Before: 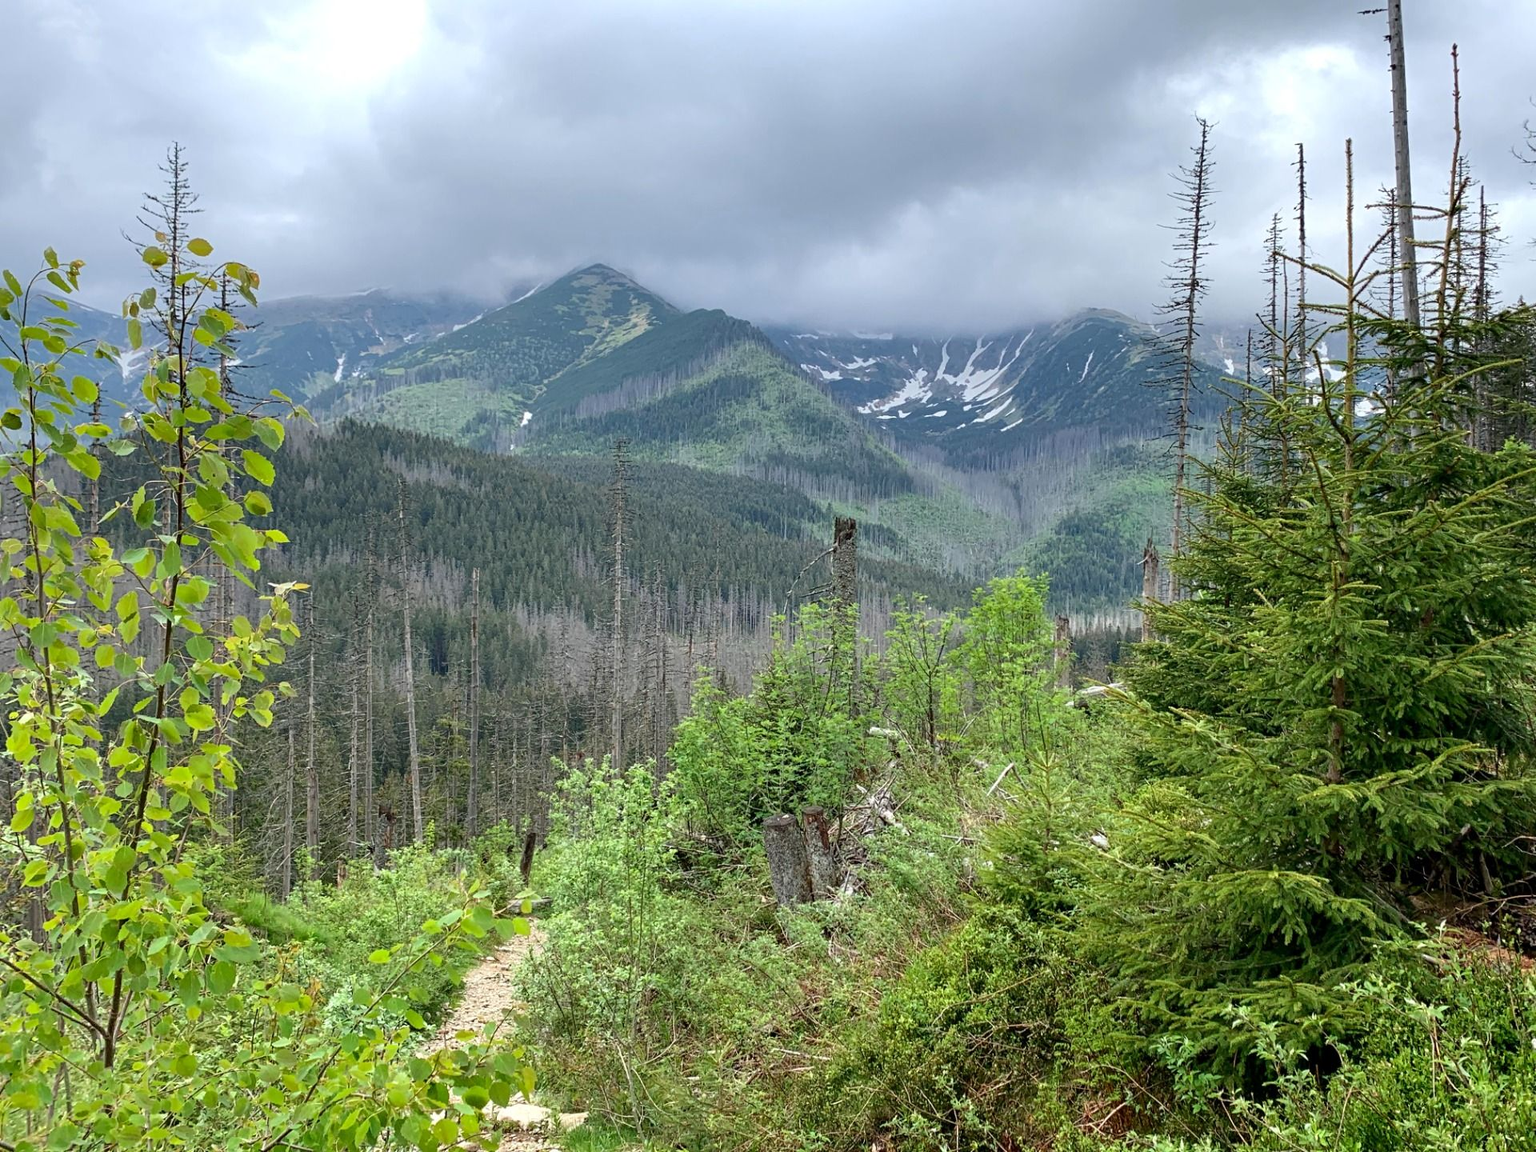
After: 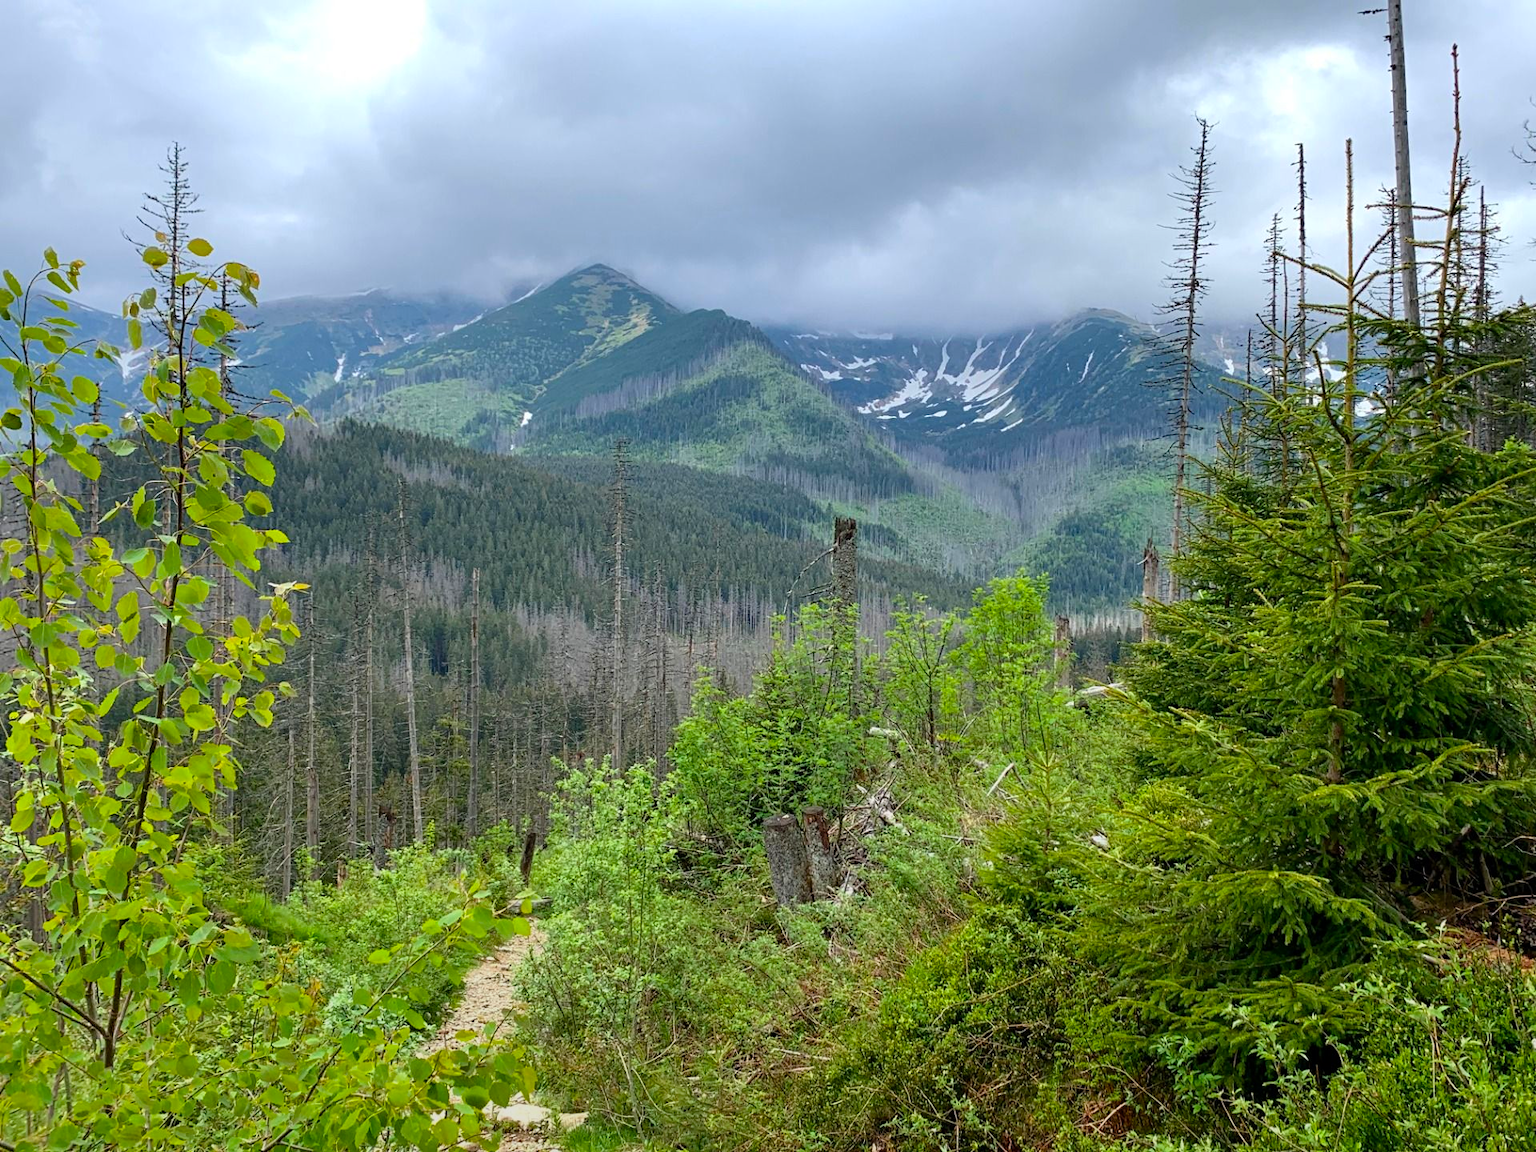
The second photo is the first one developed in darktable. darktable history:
graduated density: rotation -180°, offset 24.95
color balance rgb: perceptual saturation grading › global saturation 20%, global vibrance 20%
